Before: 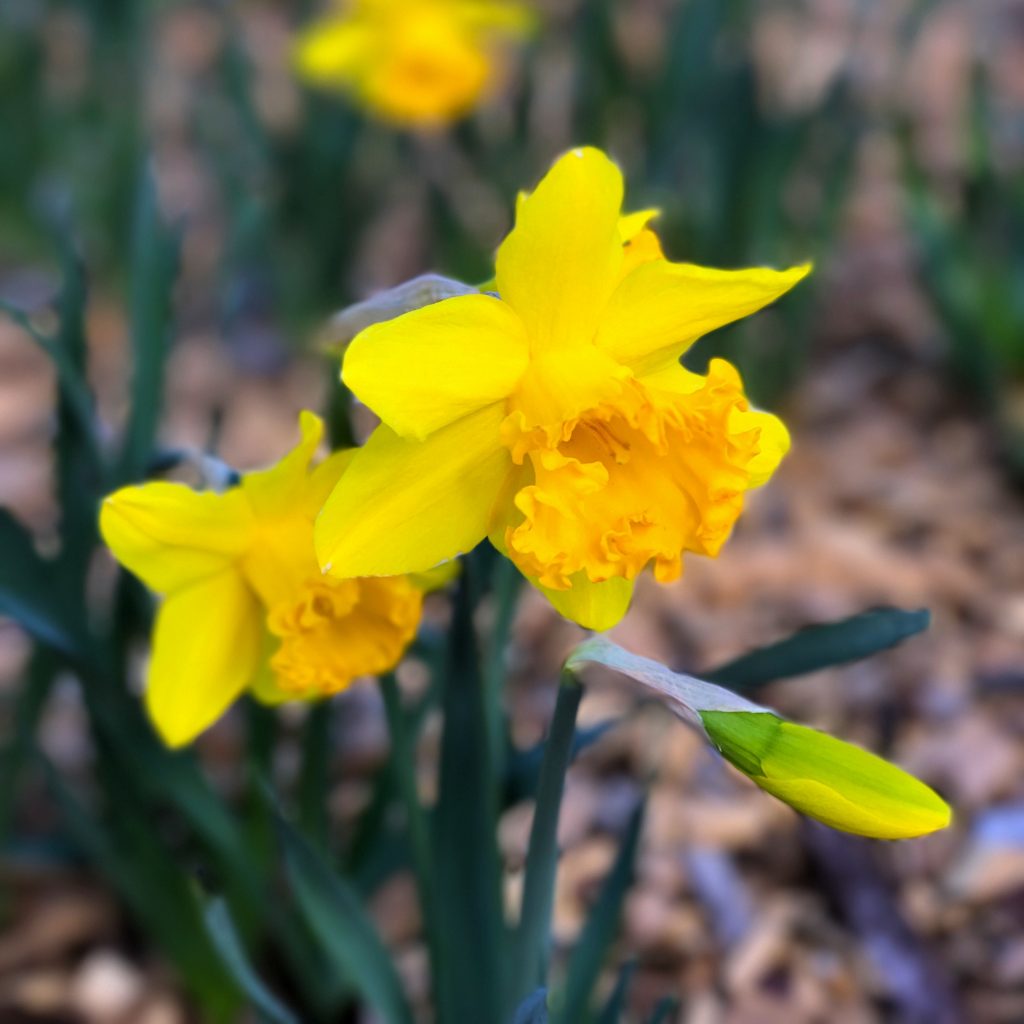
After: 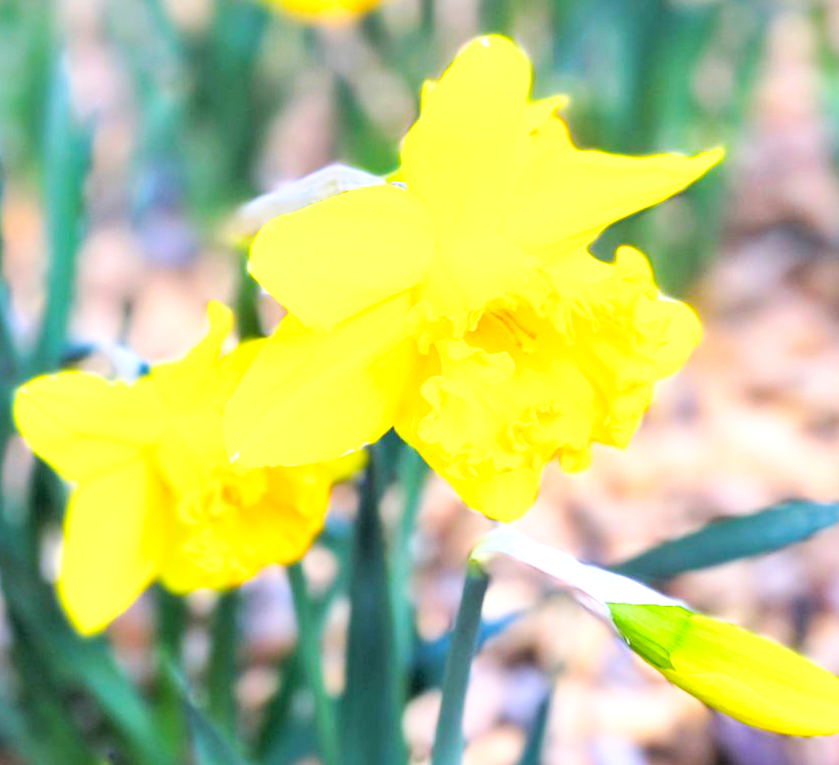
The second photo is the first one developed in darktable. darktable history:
color contrast: green-magenta contrast 1.2, blue-yellow contrast 1.2
crop: left 7.856%, top 11.836%, right 10.12%, bottom 15.387%
contrast brightness saturation: brightness 0.28
local contrast: mode bilateral grid, contrast 20, coarseness 50, detail 130%, midtone range 0.2
rotate and perspective: lens shift (horizontal) -0.055, automatic cropping off
exposure: black level correction -0.001, exposure 0.9 EV, compensate exposure bias true, compensate highlight preservation false
base curve: curves: ch0 [(0, 0) (0.005, 0.002) (0.15, 0.3) (0.4, 0.7) (0.75, 0.95) (1, 1)], preserve colors none
